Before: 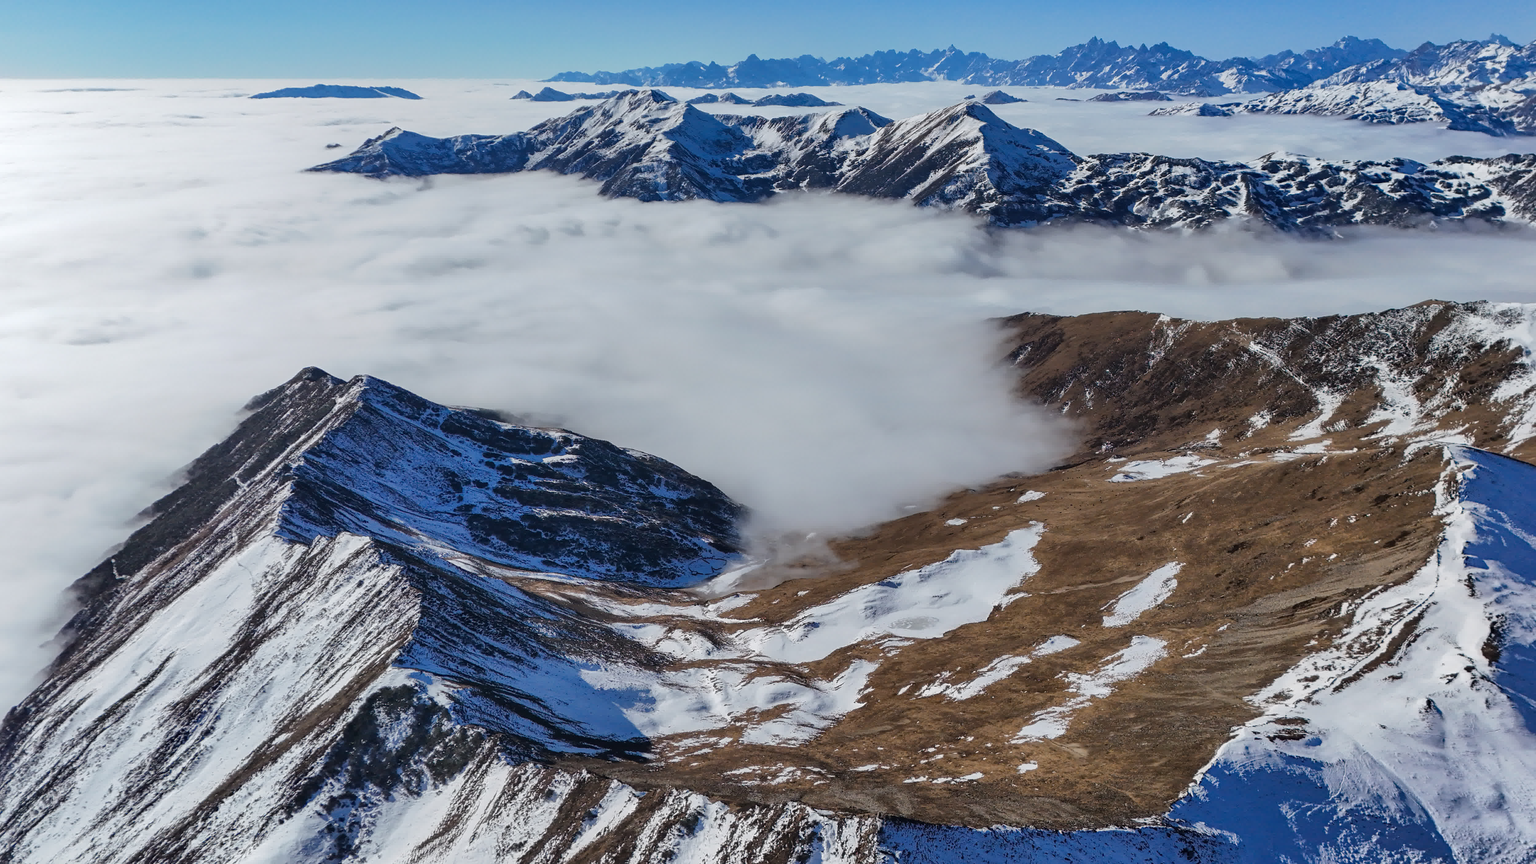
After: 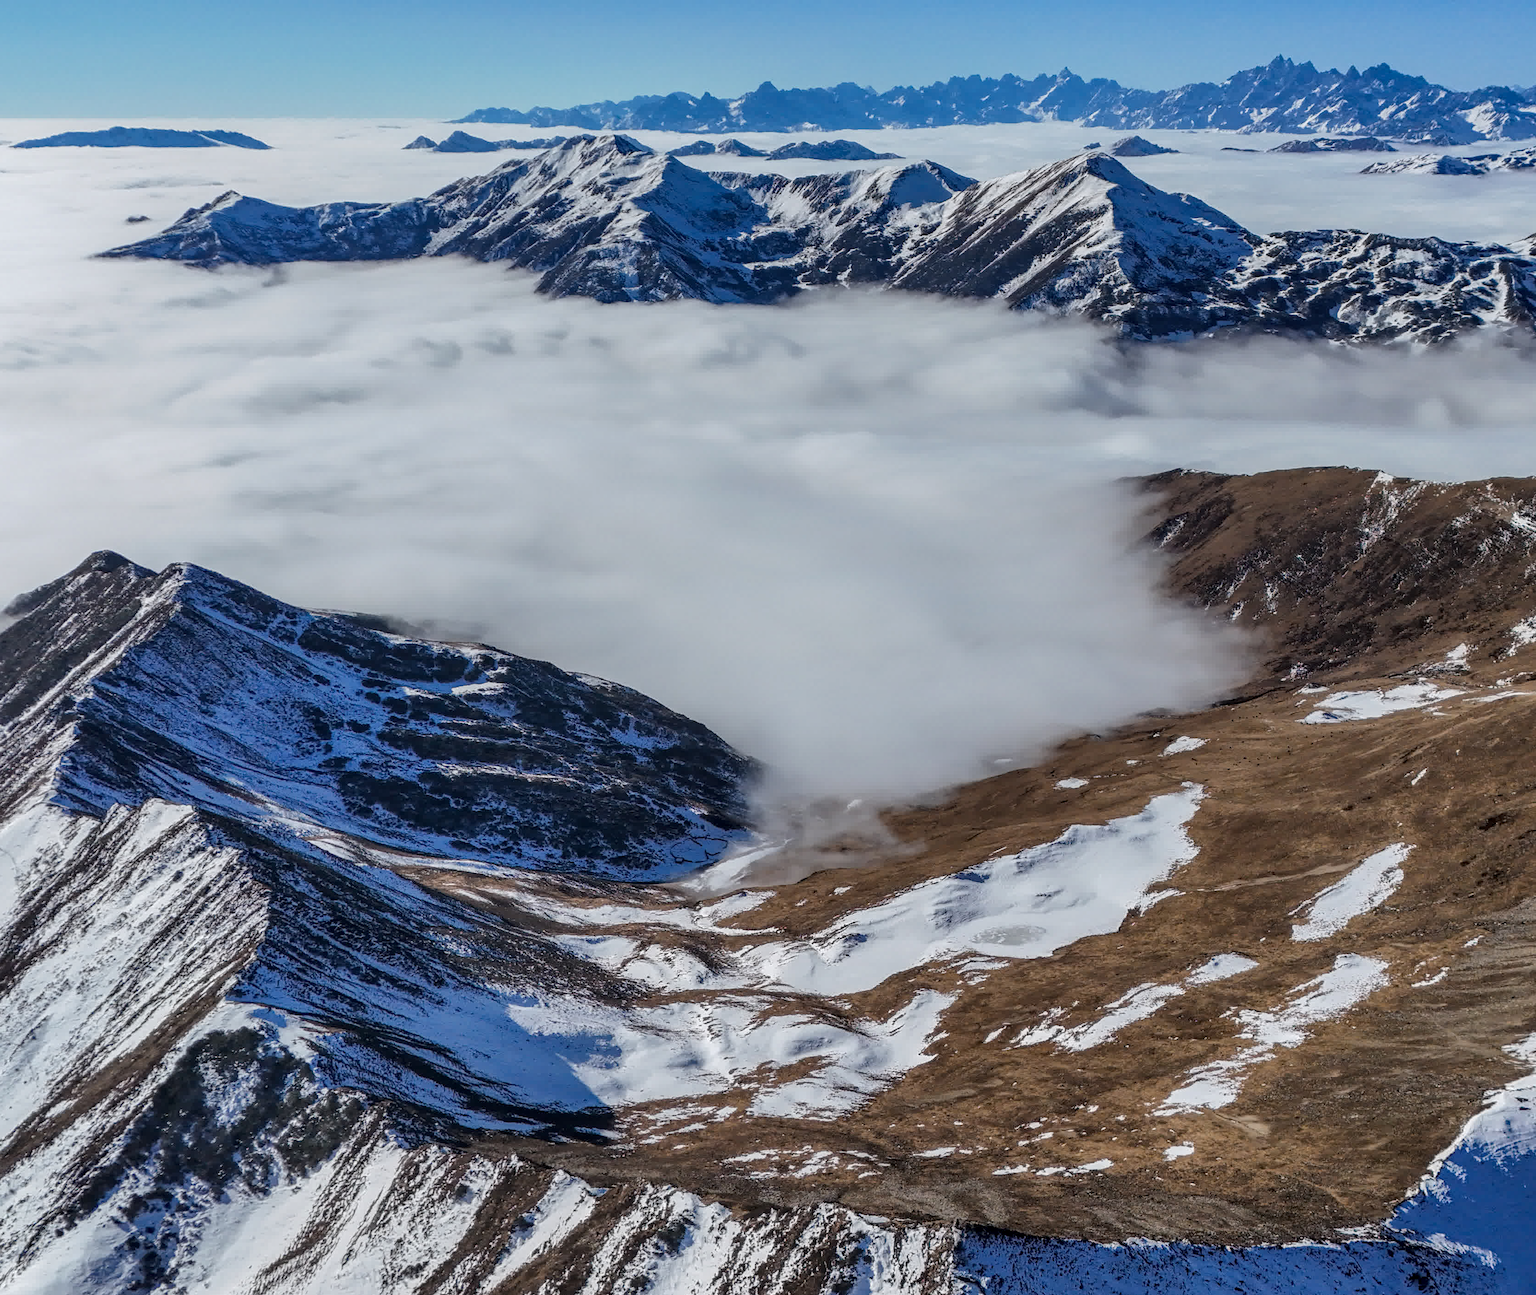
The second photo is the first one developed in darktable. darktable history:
color correction: highlights a* 0.003, highlights b* -0.283
local contrast: on, module defaults
crop and rotate: left 15.754%, right 17.579%
